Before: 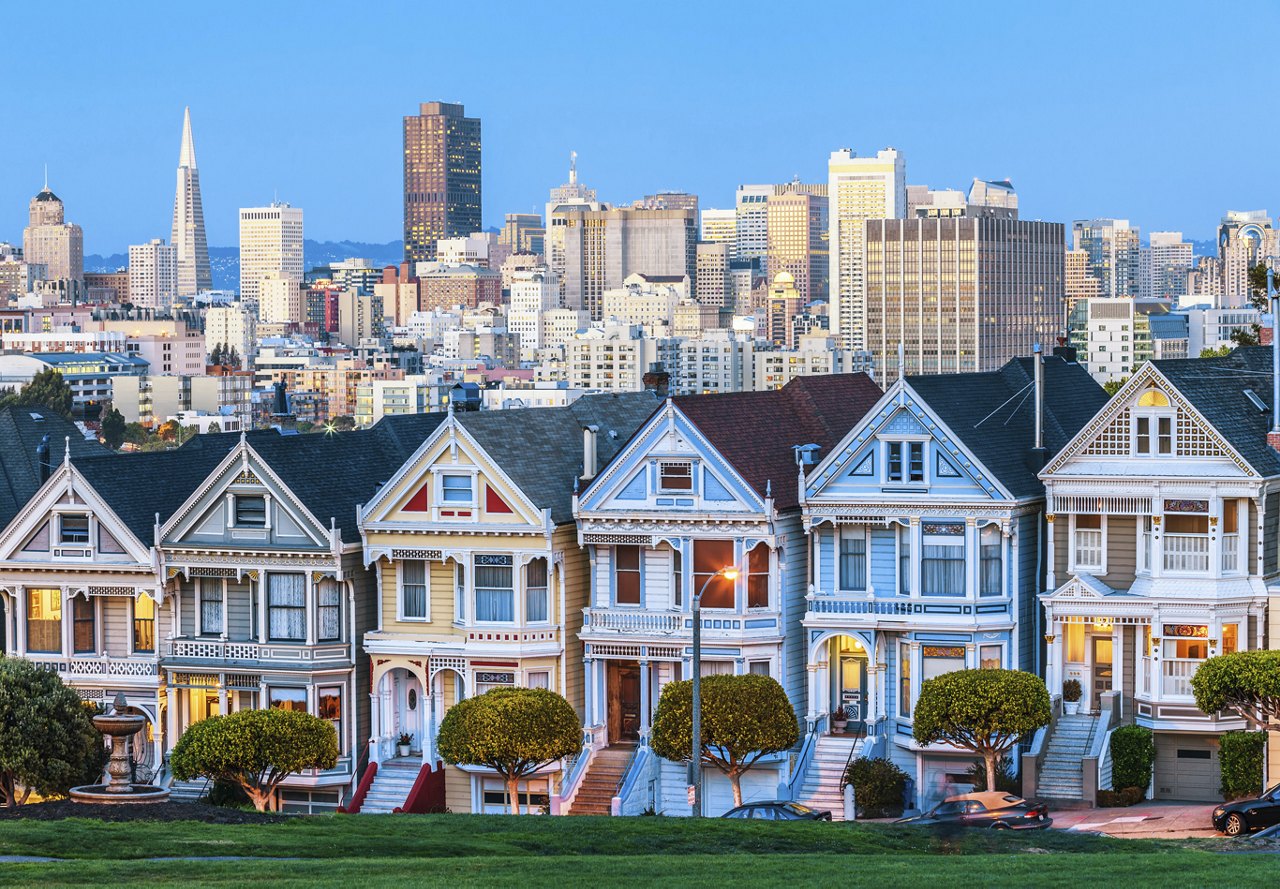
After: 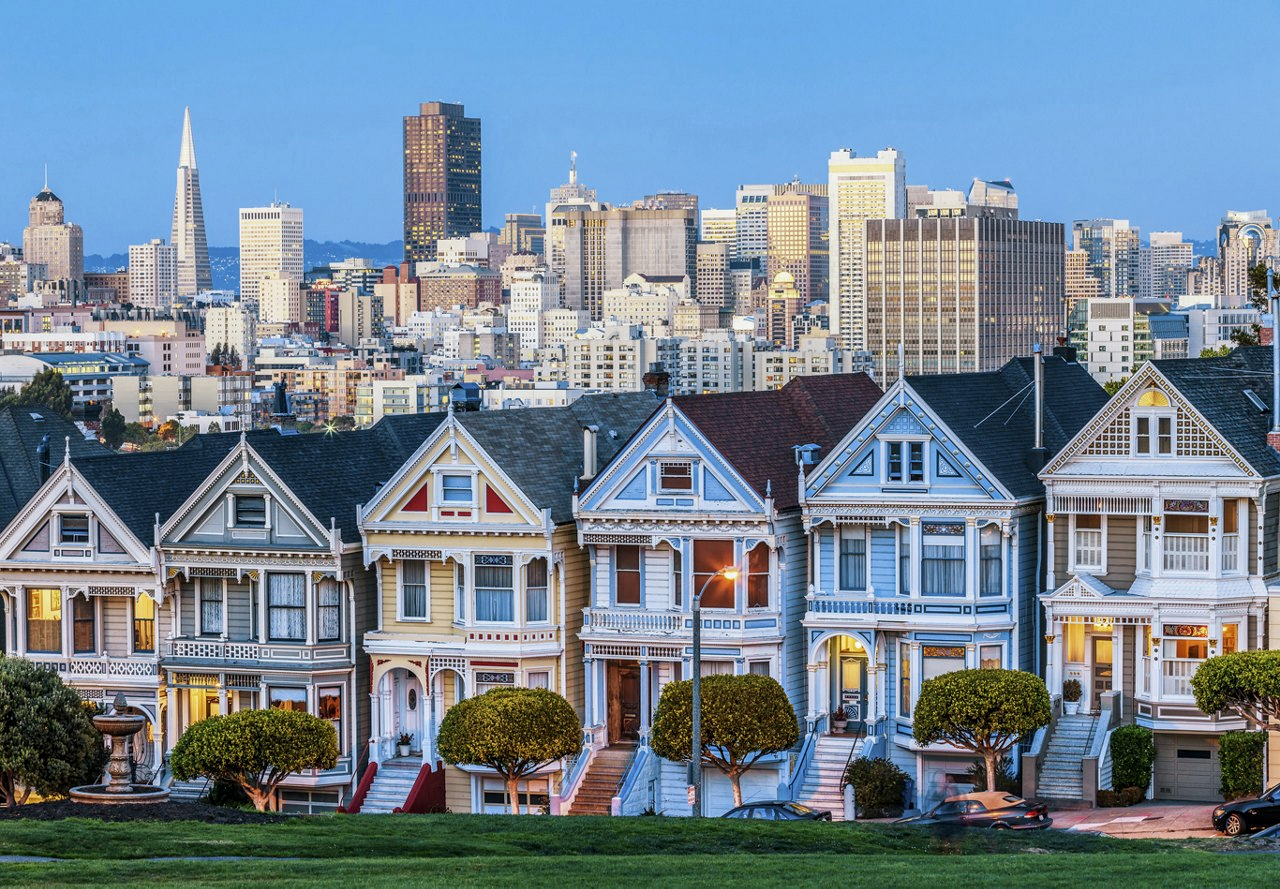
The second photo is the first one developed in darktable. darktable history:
exposure: black level correction 0.001, exposure -0.2 EV, compensate highlight preservation false
local contrast: on, module defaults
